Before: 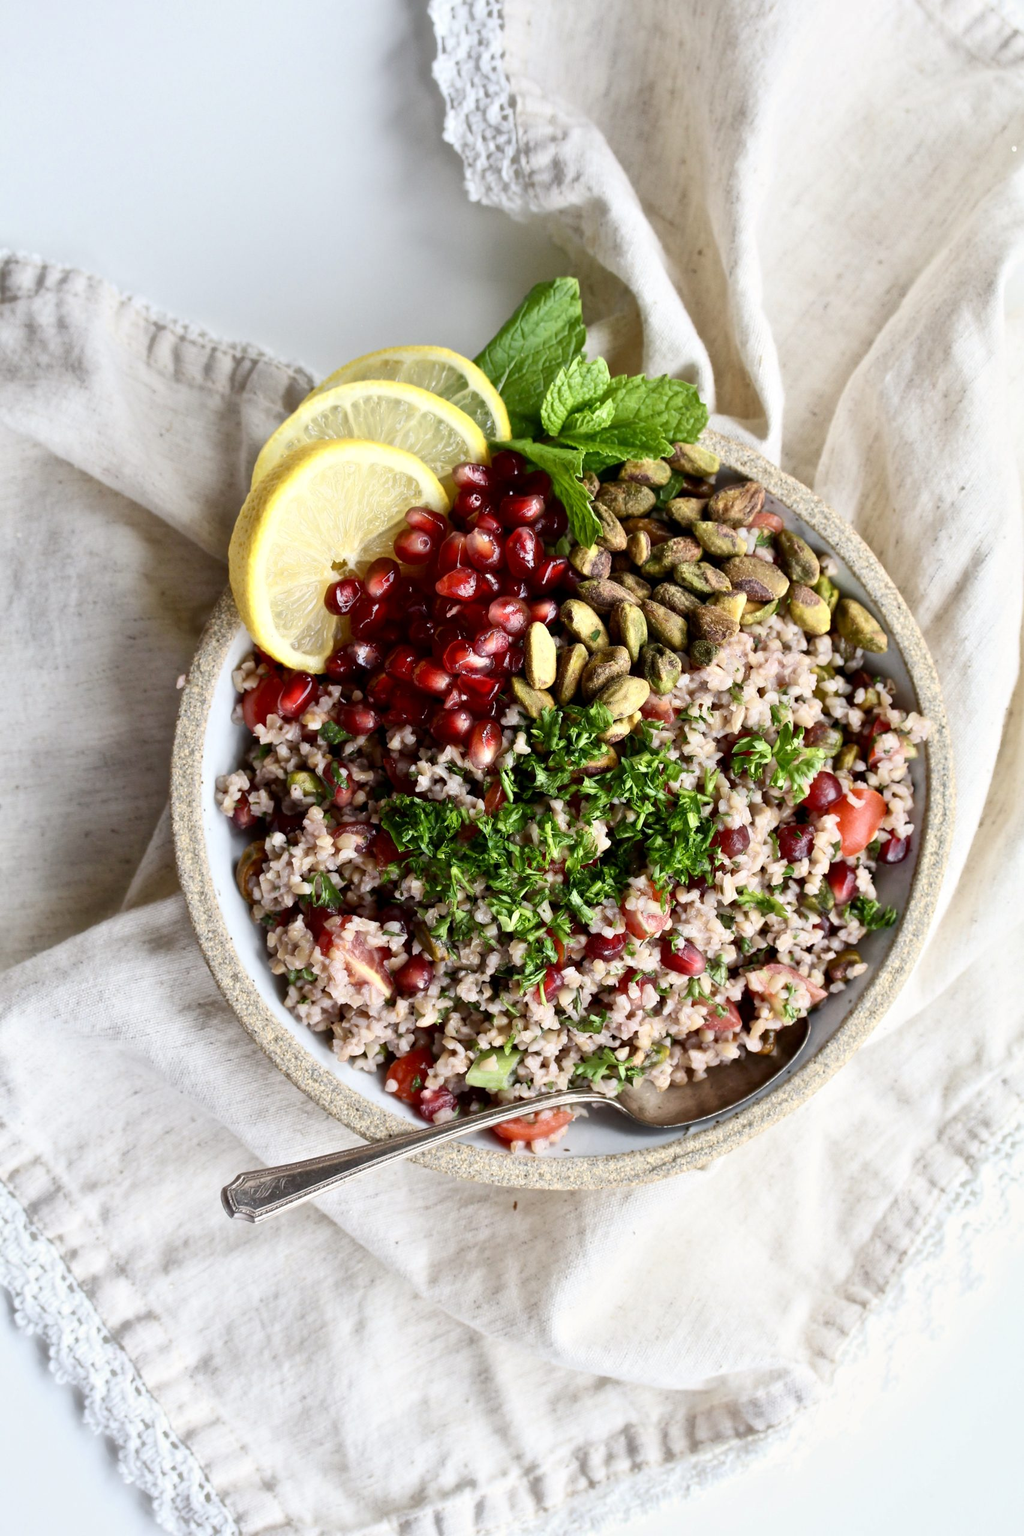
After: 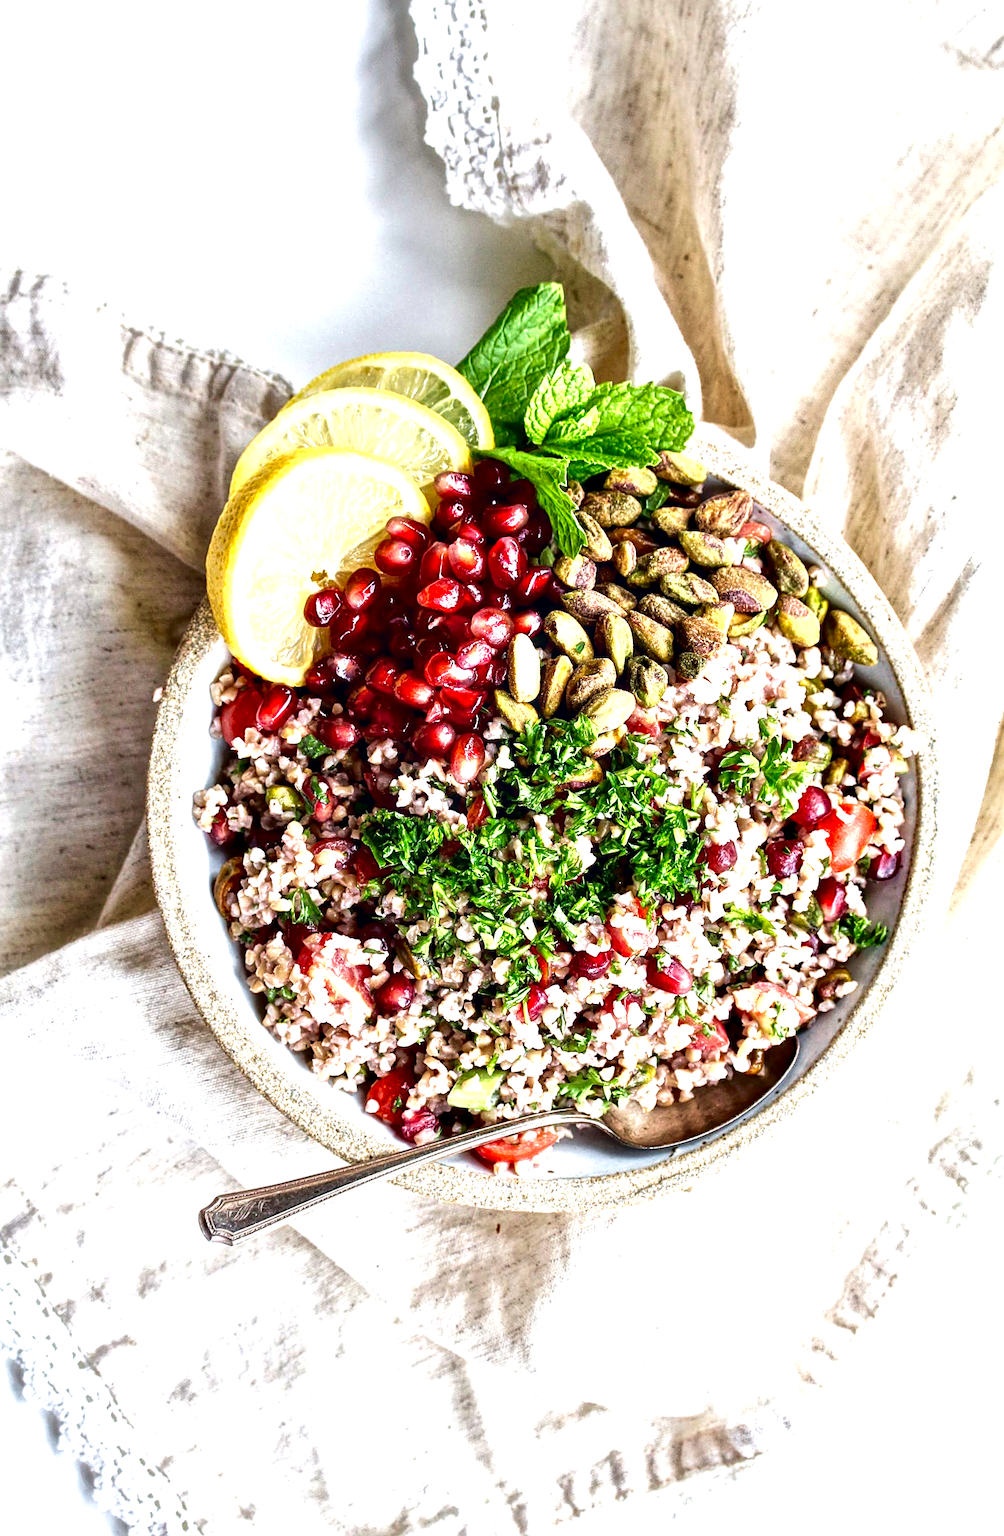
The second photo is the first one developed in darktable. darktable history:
crop and rotate: left 2.613%, right 1.089%, bottom 1.833%
exposure: black level correction 0, exposure 0.953 EV, compensate exposure bias true, compensate highlight preservation false
tone equalizer: edges refinement/feathering 500, mask exposure compensation -1.57 EV, preserve details no
color correction: highlights b* 0.014
velvia: on, module defaults
sharpen: on, module defaults
contrast equalizer: y [[0.6 ×6], [0.55 ×6], [0 ×6], [0 ×6], [0 ×6]]
local contrast: highlights 74%, shadows 55%, detail 177%, midtone range 0.207
